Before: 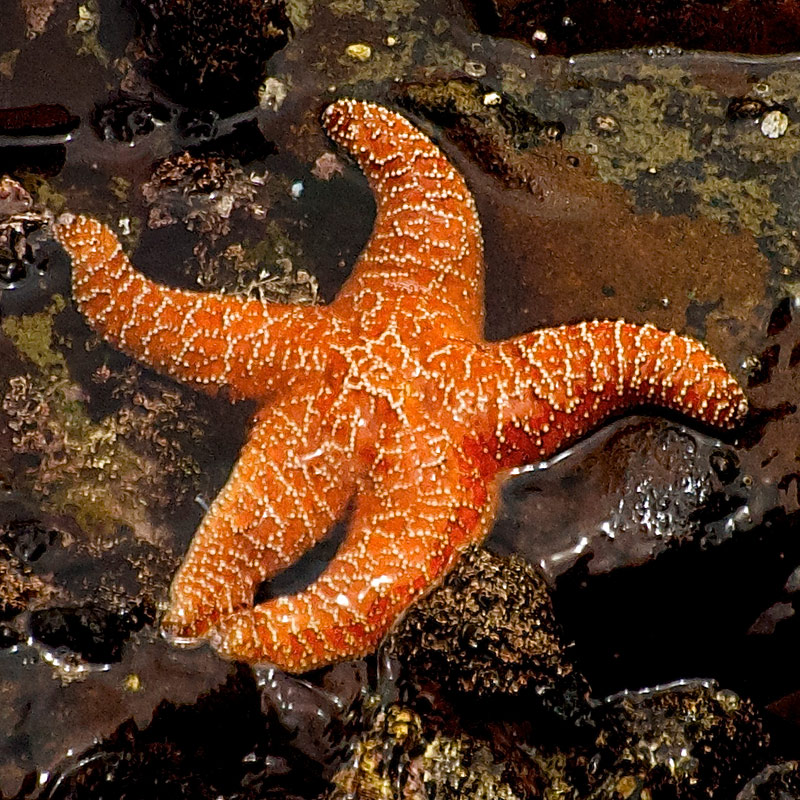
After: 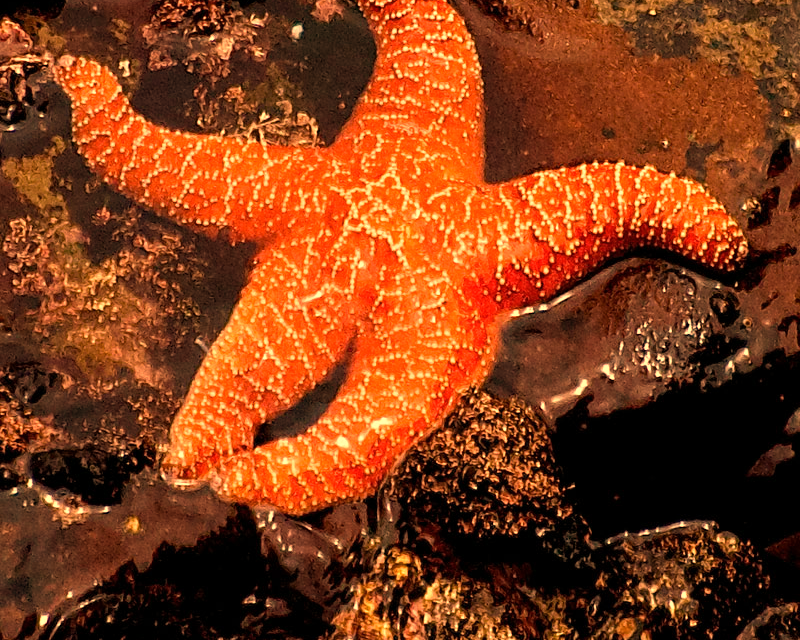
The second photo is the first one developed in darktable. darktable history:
white balance: red 1.467, blue 0.684
crop and rotate: top 19.998%
